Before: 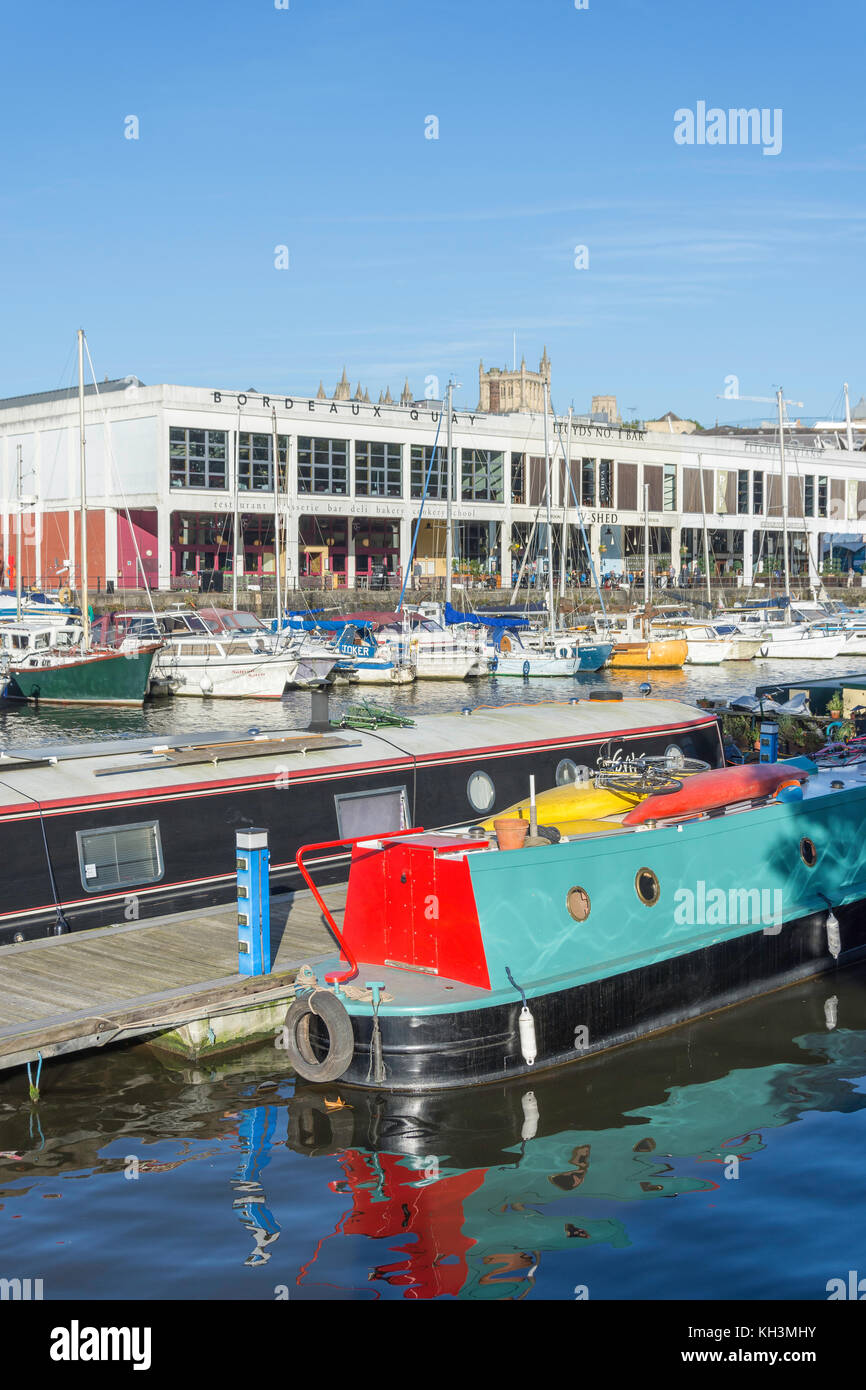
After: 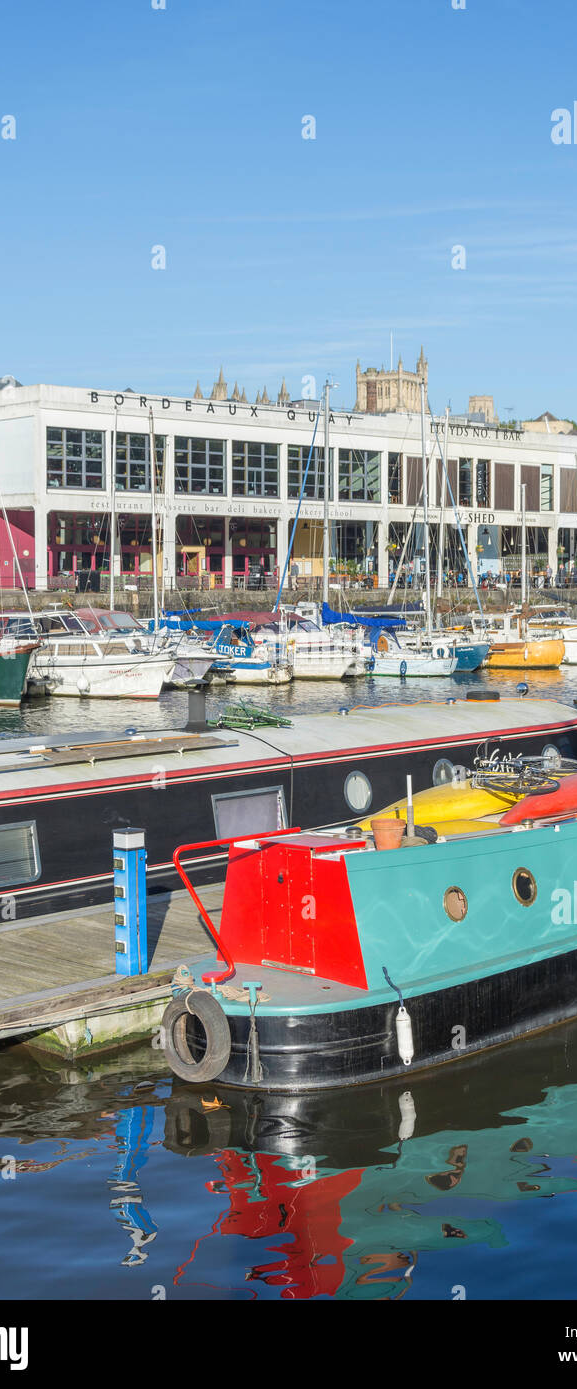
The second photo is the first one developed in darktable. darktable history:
crop and rotate: left 14.377%, right 18.925%
